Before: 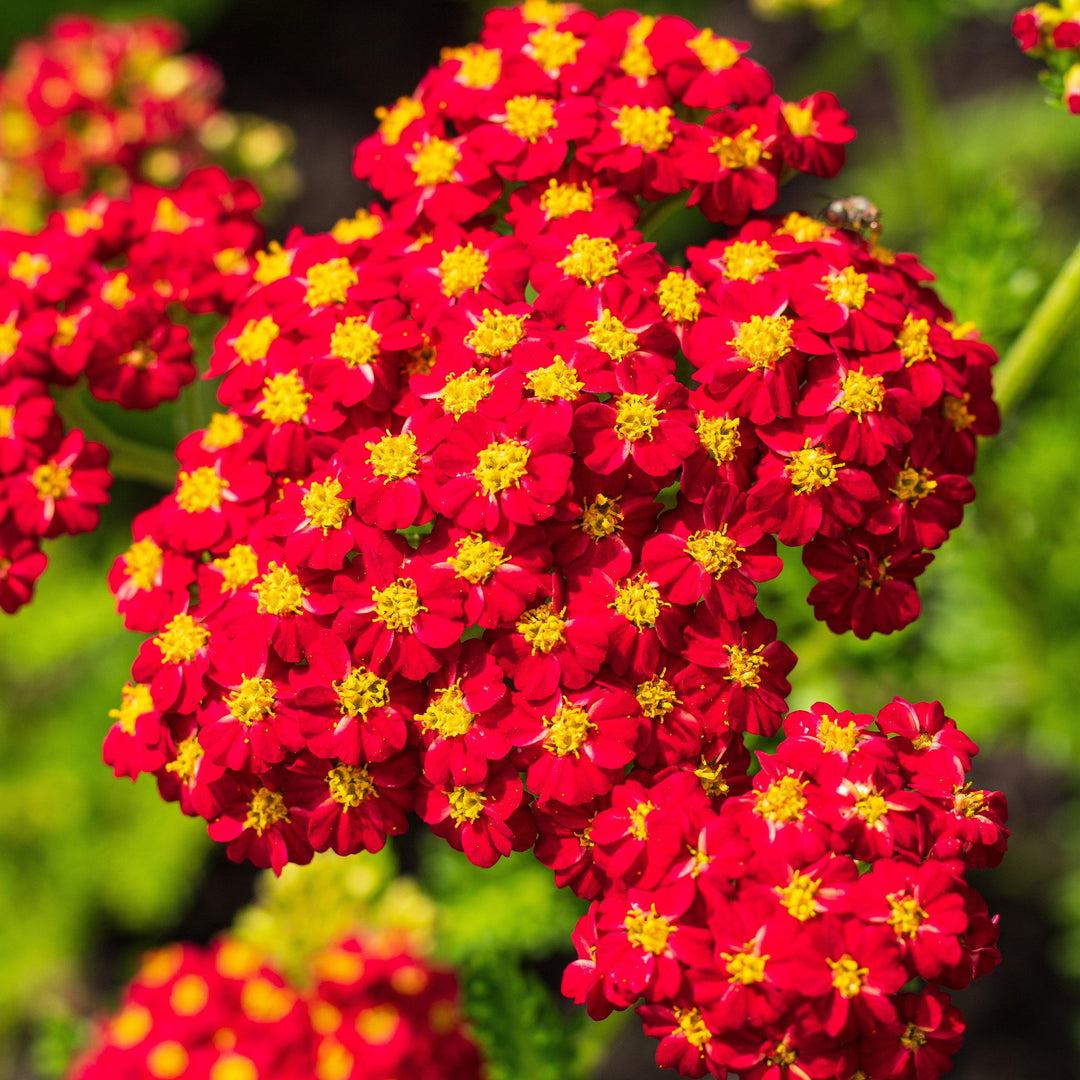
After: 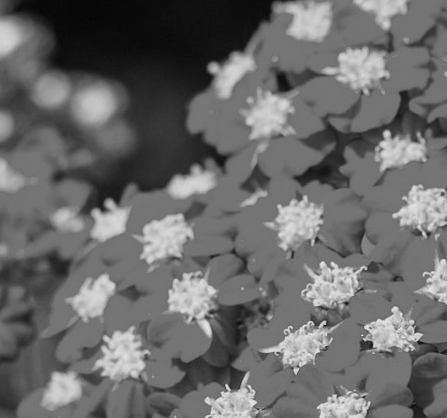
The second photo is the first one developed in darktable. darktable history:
rotate and perspective: rotation -1.24°, automatic cropping off
white balance: red 0.924, blue 1.095
crop: left 15.452%, top 5.459%, right 43.956%, bottom 56.62%
monochrome: on, module defaults
